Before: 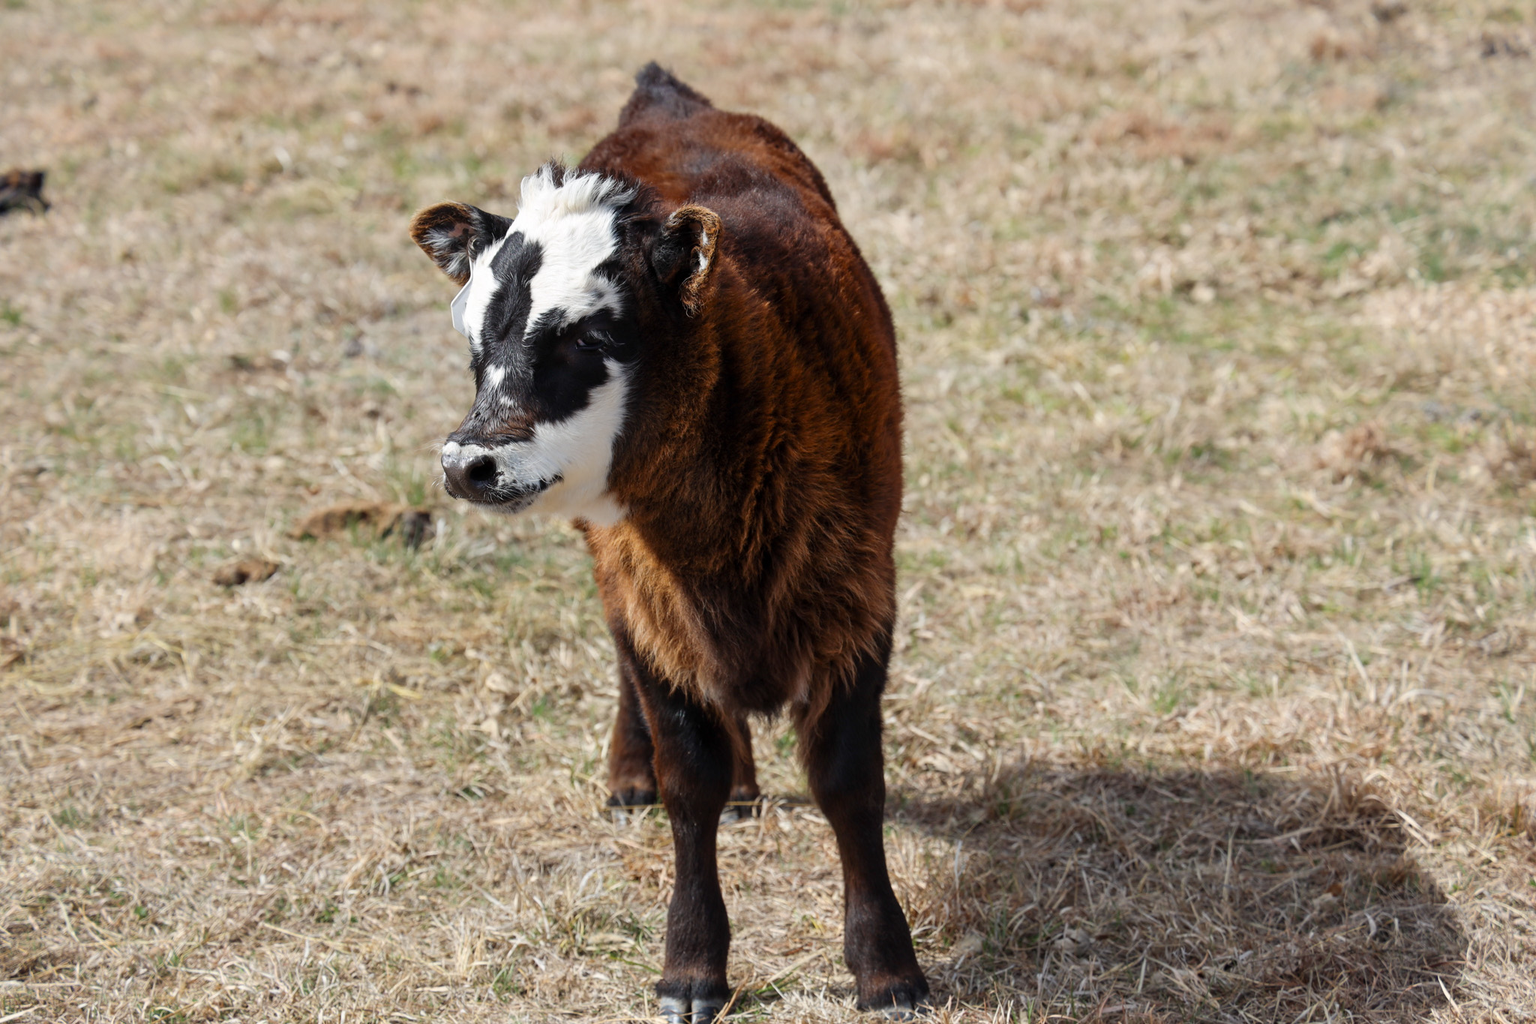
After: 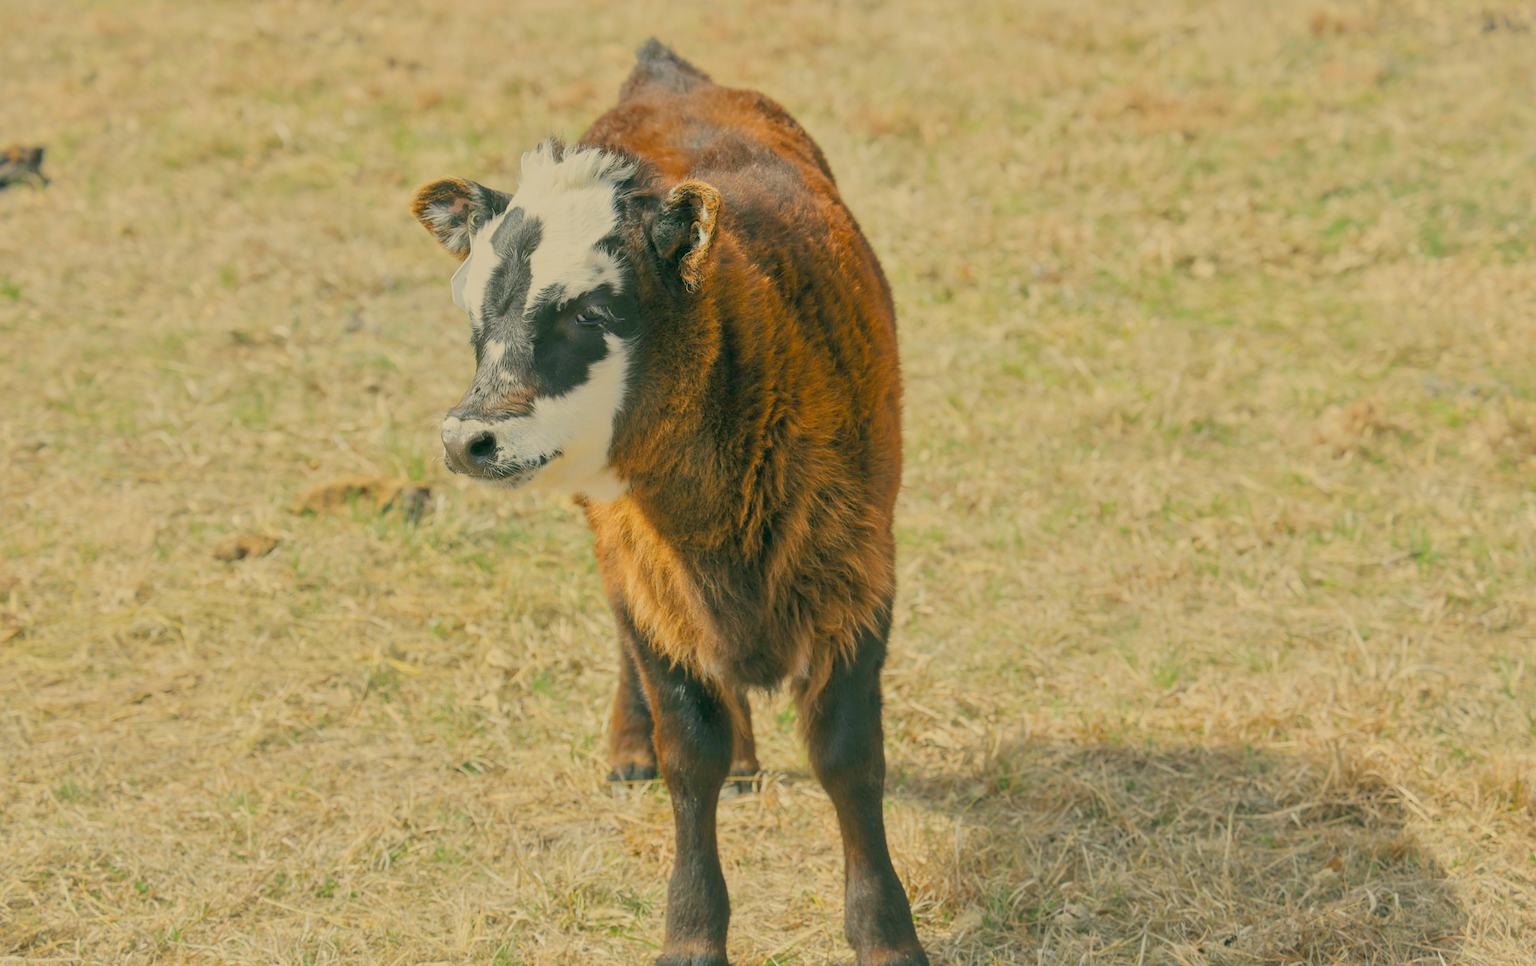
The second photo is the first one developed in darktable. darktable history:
crop and rotate: top 2.479%, bottom 3.018%
color correction: highlights a* 5.3, highlights b* 24.26, shadows a* -15.58, shadows b* 4.02
exposure: black level correction 0, compensate exposure bias true, compensate highlight preservation false
color zones: curves: ch0 [(0, 0.5) (0.143, 0.5) (0.286, 0.5) (0.429, 0.495) (0.571, 0.437) (0.714, 0.44) (0.857, 0.496) (1, 0.5)]
contrast brightness saturation: contrast 0.1, brightness 0.3, saturation 0.14
color balance rgb: contrast -30%
tone equalizer: -8 EV -0.002 EV, -7 EV 0.005 EV, -6 EV -0.008 EV, -5 EV 0.007 EV, -4 EV -0.042 EV, -3 EV -0.233 EV, -2 EV -0.662 EV, -1 EV -0.983 EV, +0 EV -0.969 EV, smoothing diameter 2%, edges refinement/feathering 20, mask exposure compensation -1.57 EV, filter diffusion 5
